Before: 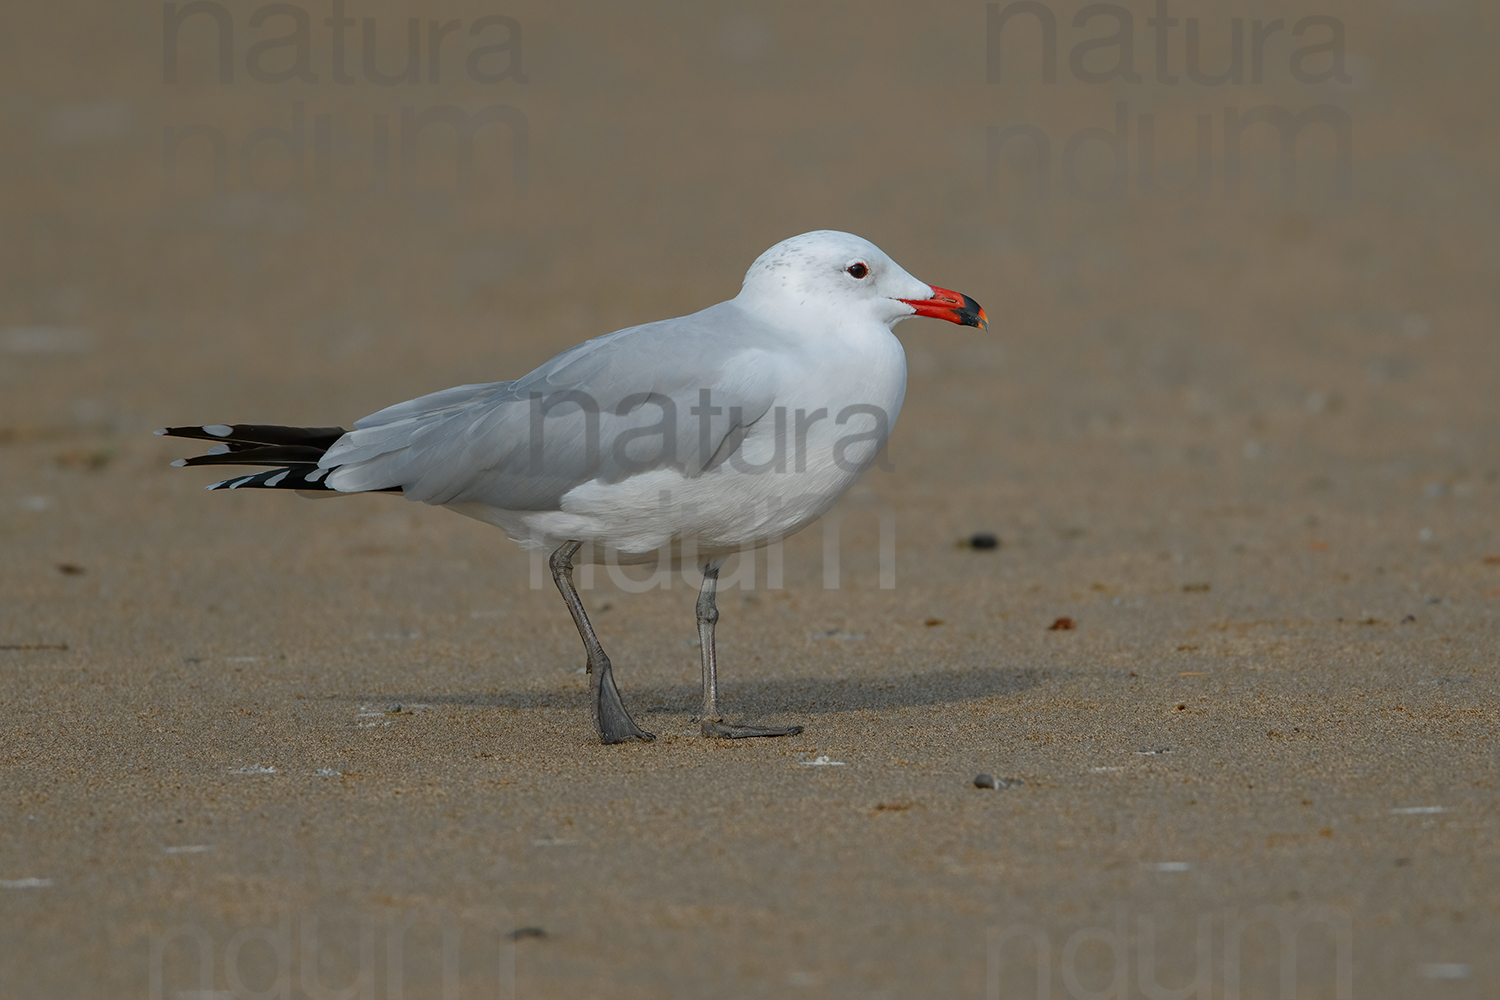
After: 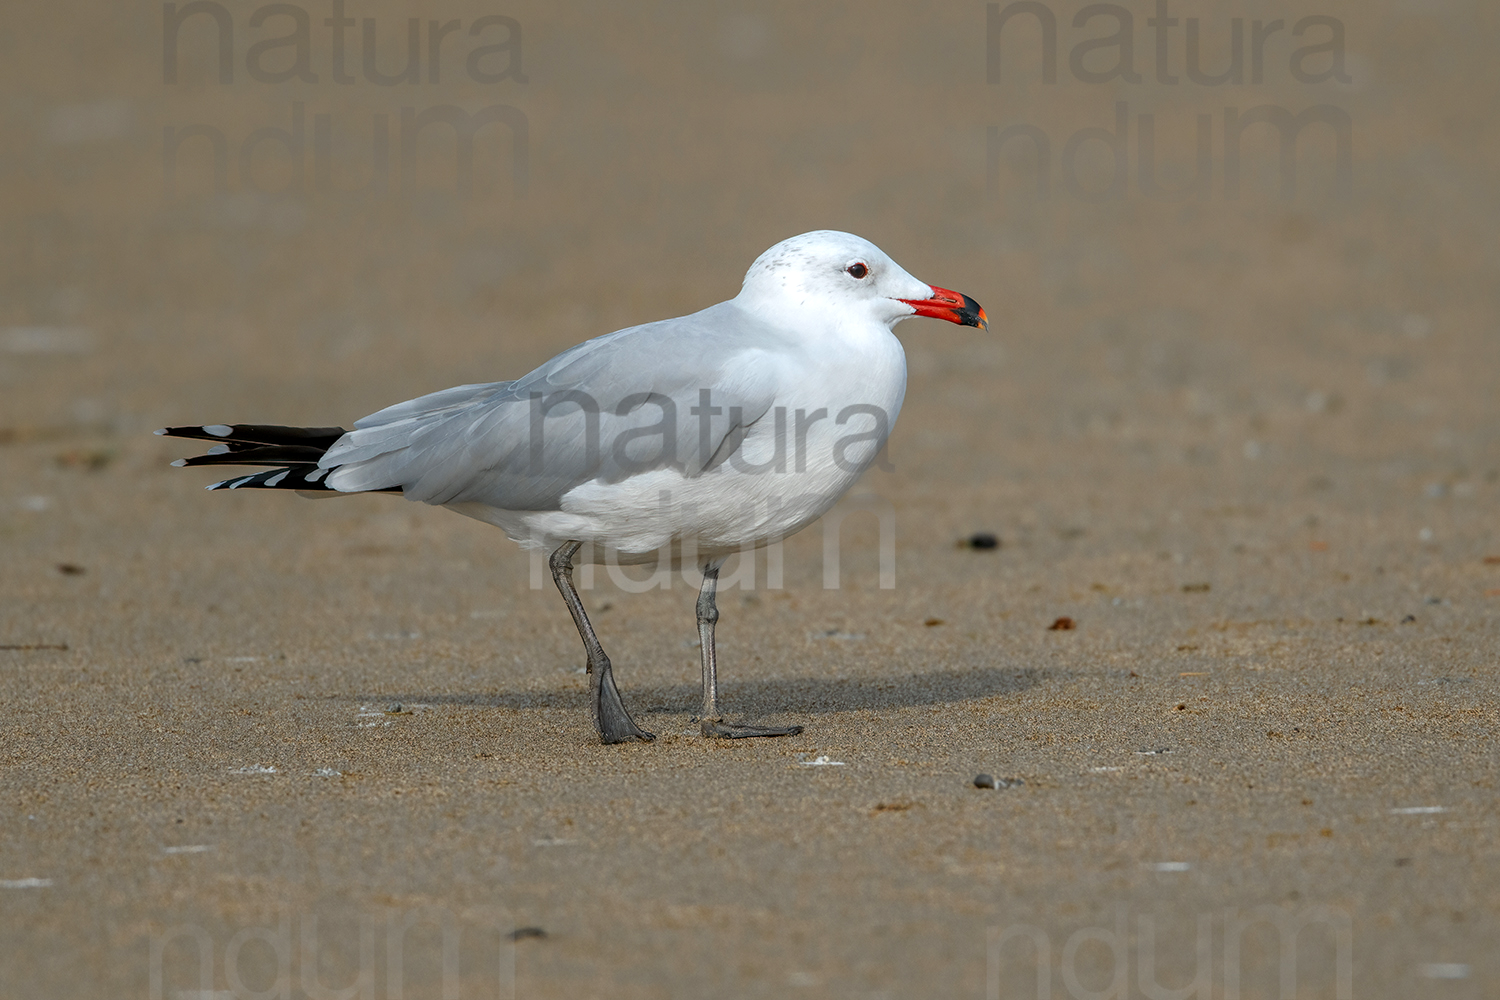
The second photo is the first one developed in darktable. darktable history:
levels: mode automatic, levels [0, 0.476, 0.951]
local contrast: on, module defaults
